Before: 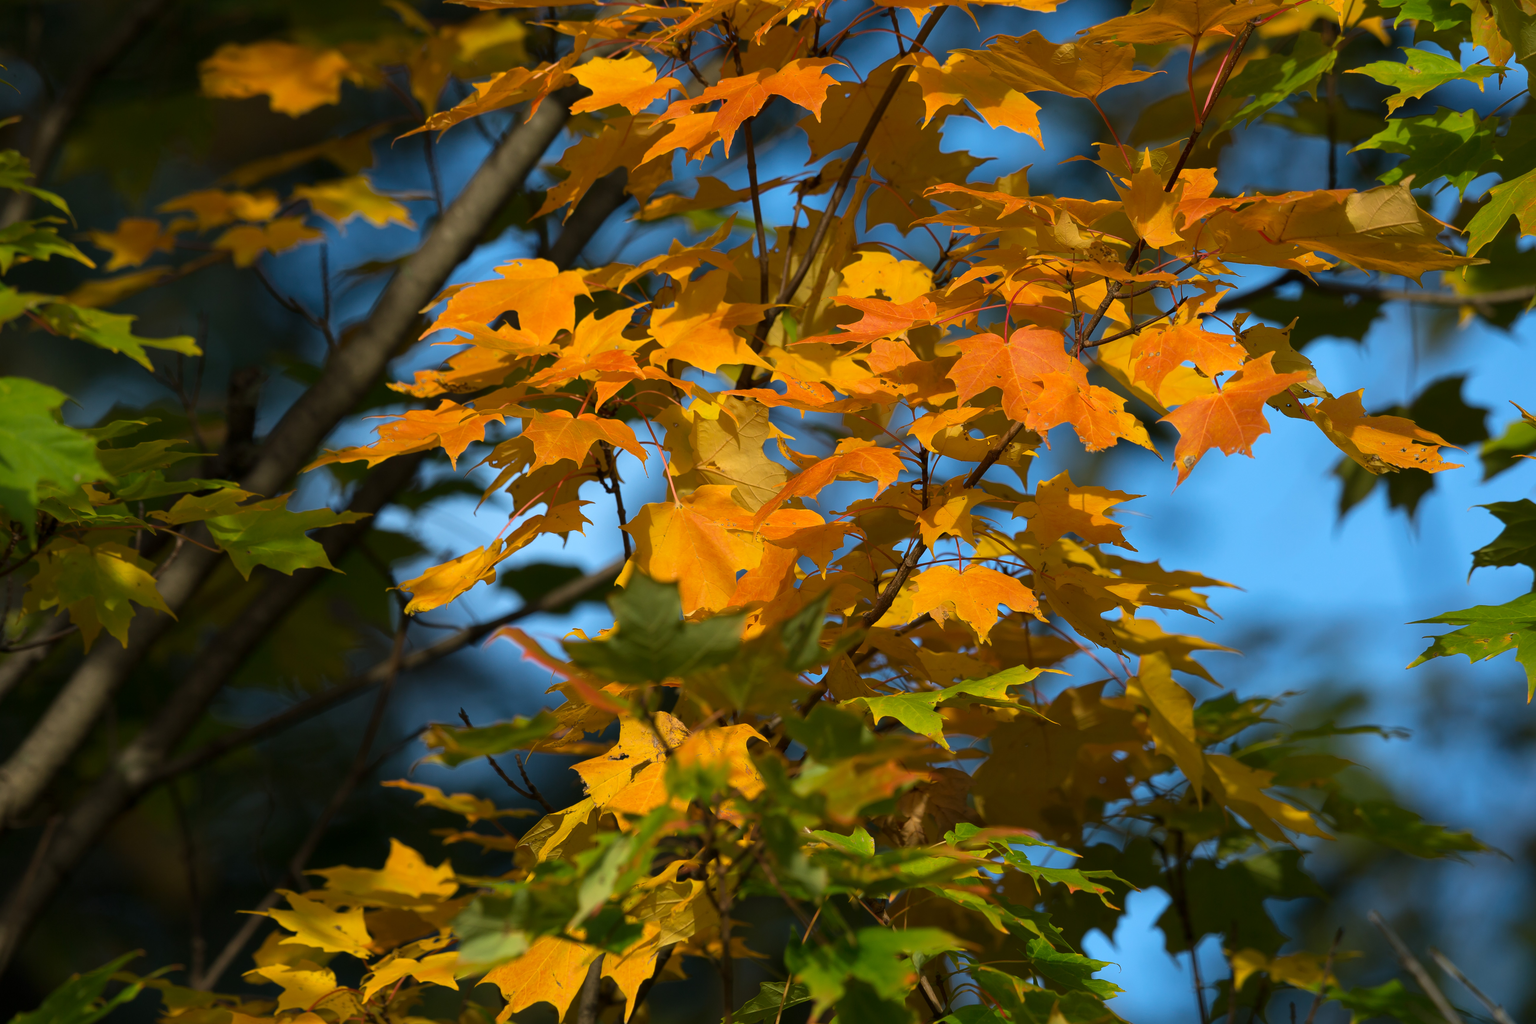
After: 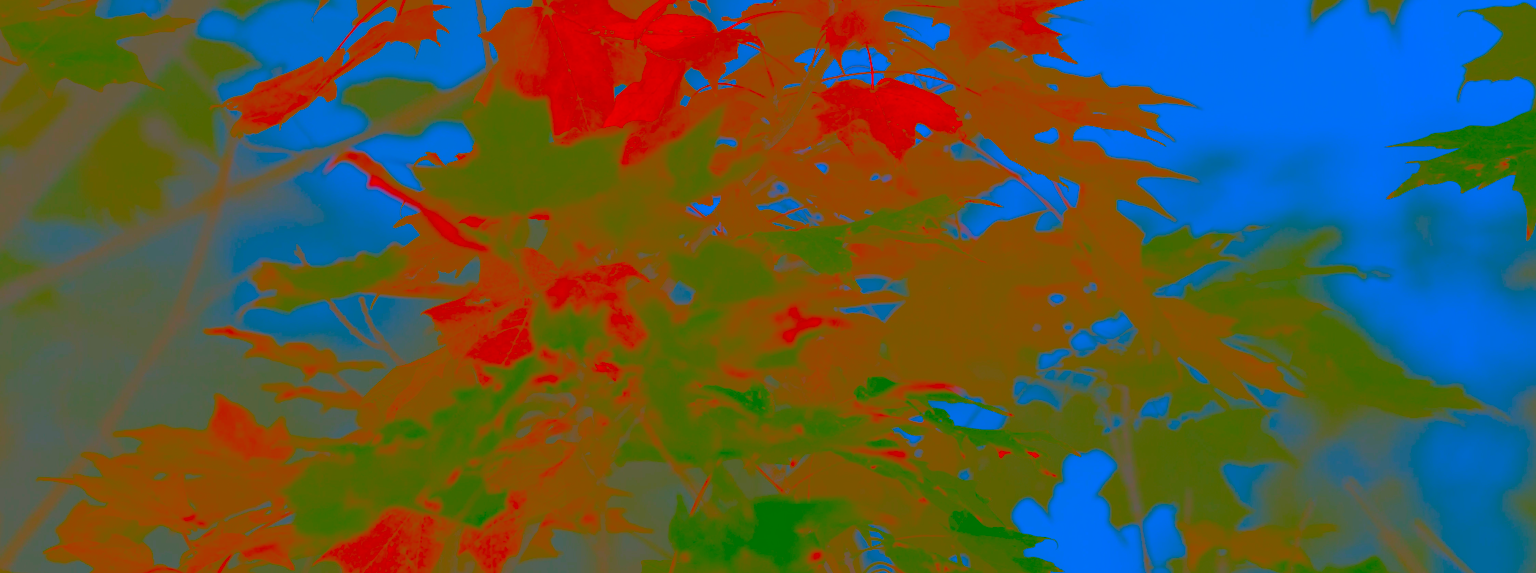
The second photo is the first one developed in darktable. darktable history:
crop and rotate: left 13.297%, top 48.498%, bottom 2.95%
contrast brightness saturation: contrast -0.986, brightness -0.163, saturation 0.753
exposure: black level correction 0, exposure 1.027 EV, compensate highlight preservation false
